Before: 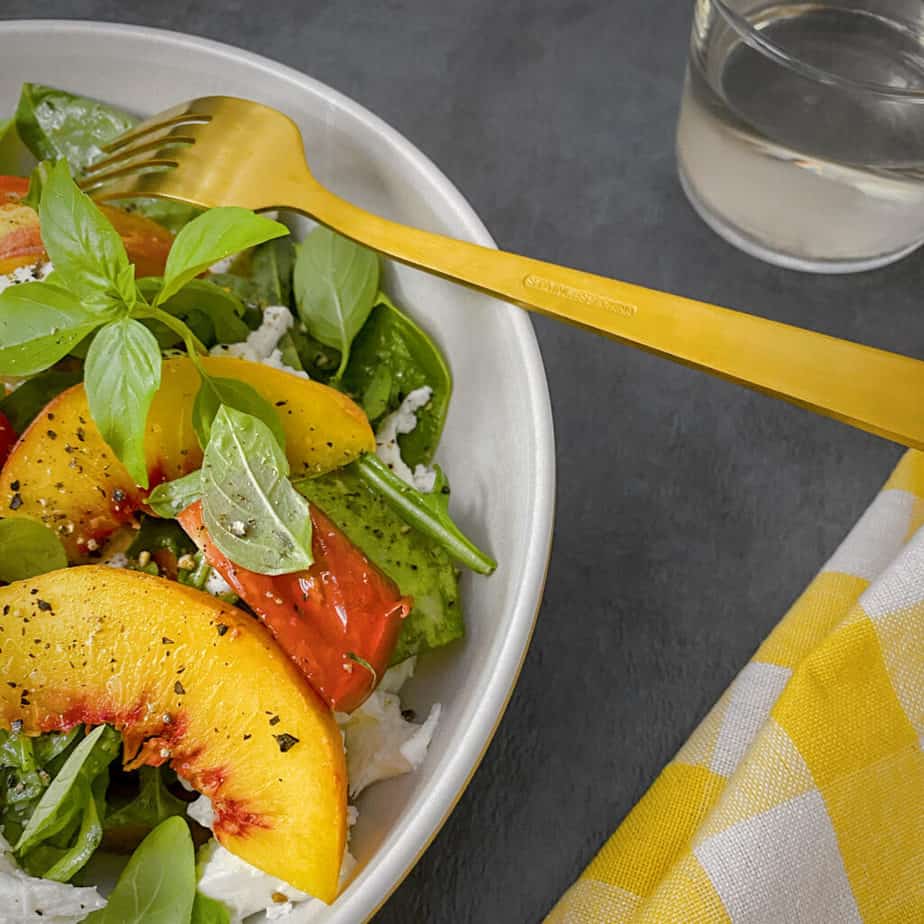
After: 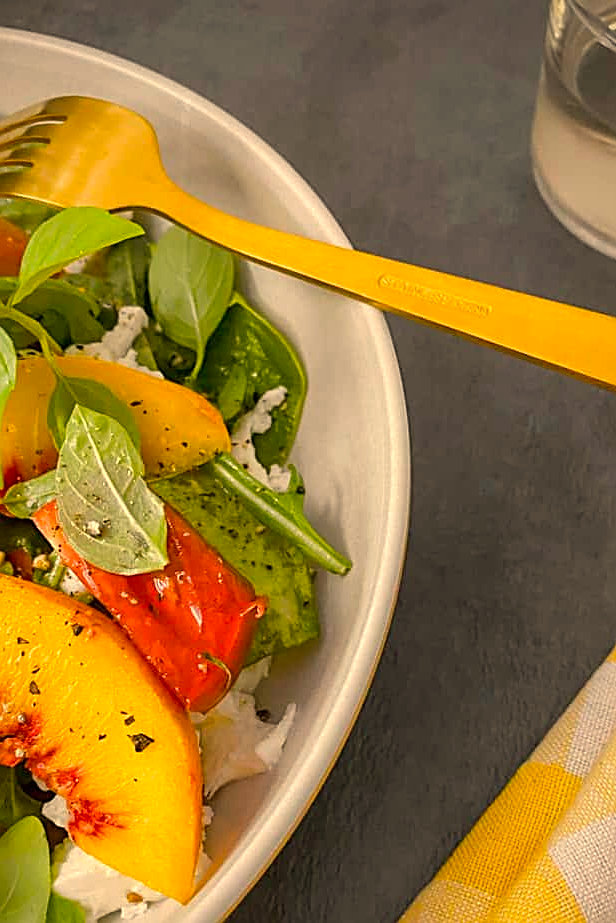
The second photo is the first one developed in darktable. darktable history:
crop and rotate: left 15.754%, right 17.579%
white balance: red 1.123, blue 0.83
sharpen: on, module defaults
